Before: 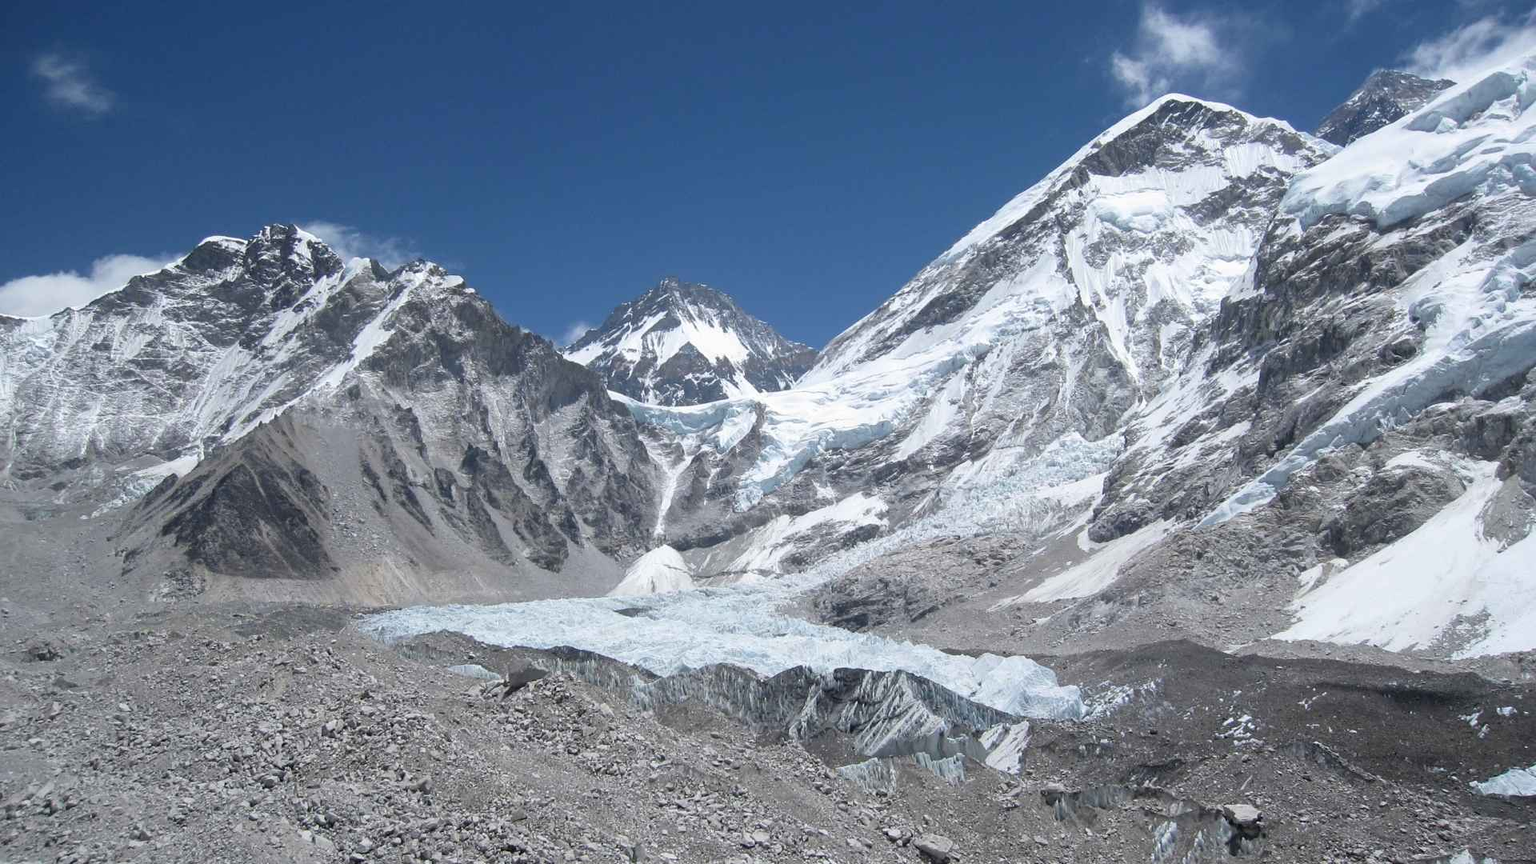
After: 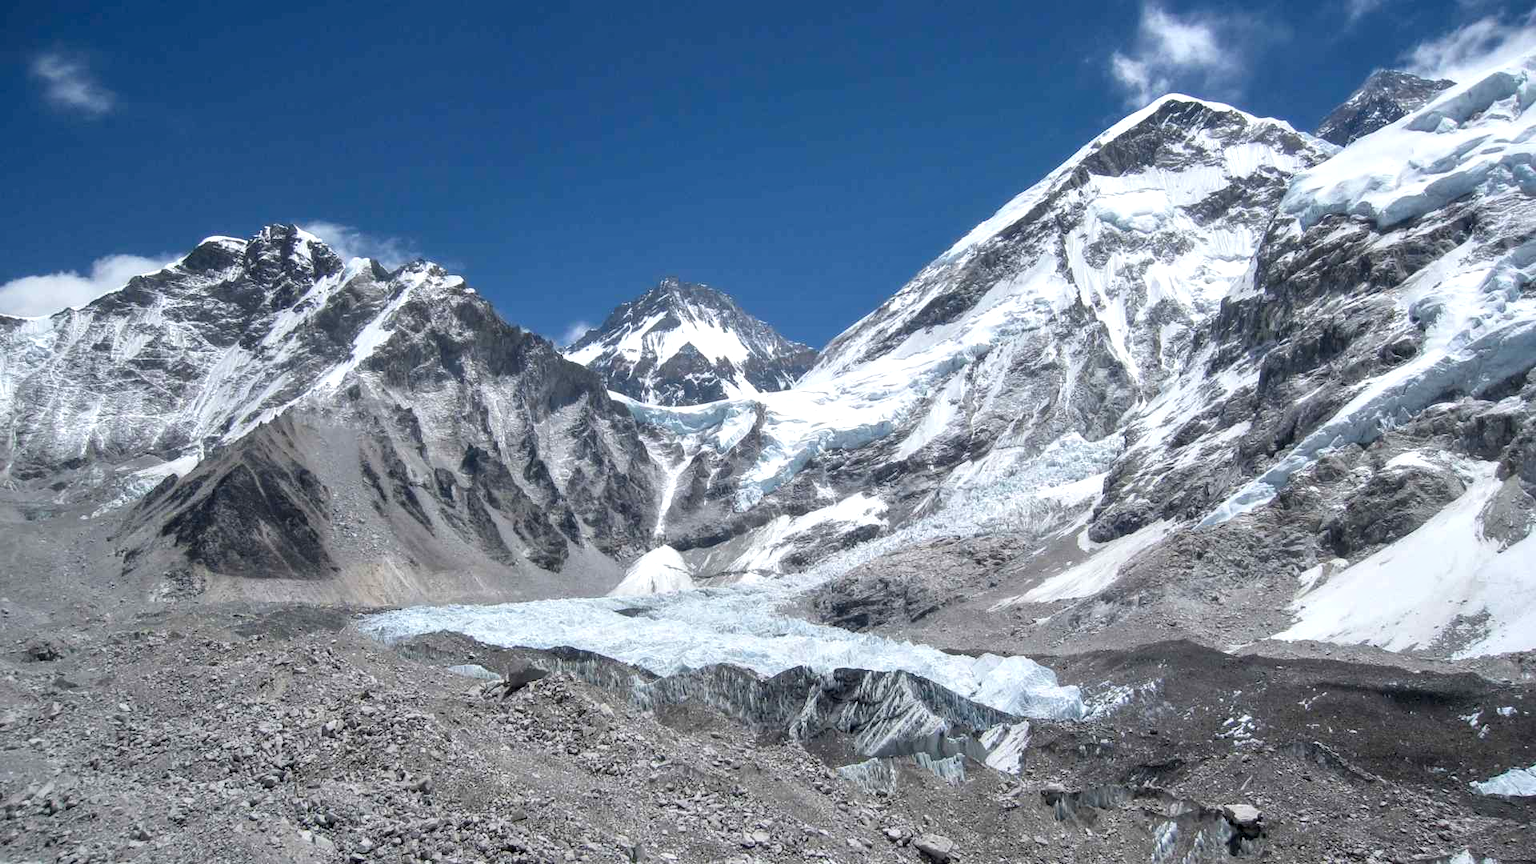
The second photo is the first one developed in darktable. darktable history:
local contrast: on, module defaults
contrast equalizer: y [[0.514, 0.573, 0.581, 0.508, 0.5, 0.5], [0.5 ×6], [0.5 ×6], [0 ×6], [0 ×6]], mix 0.79
contrast brightness saturation: contrast 0.04, saturation 0.16
